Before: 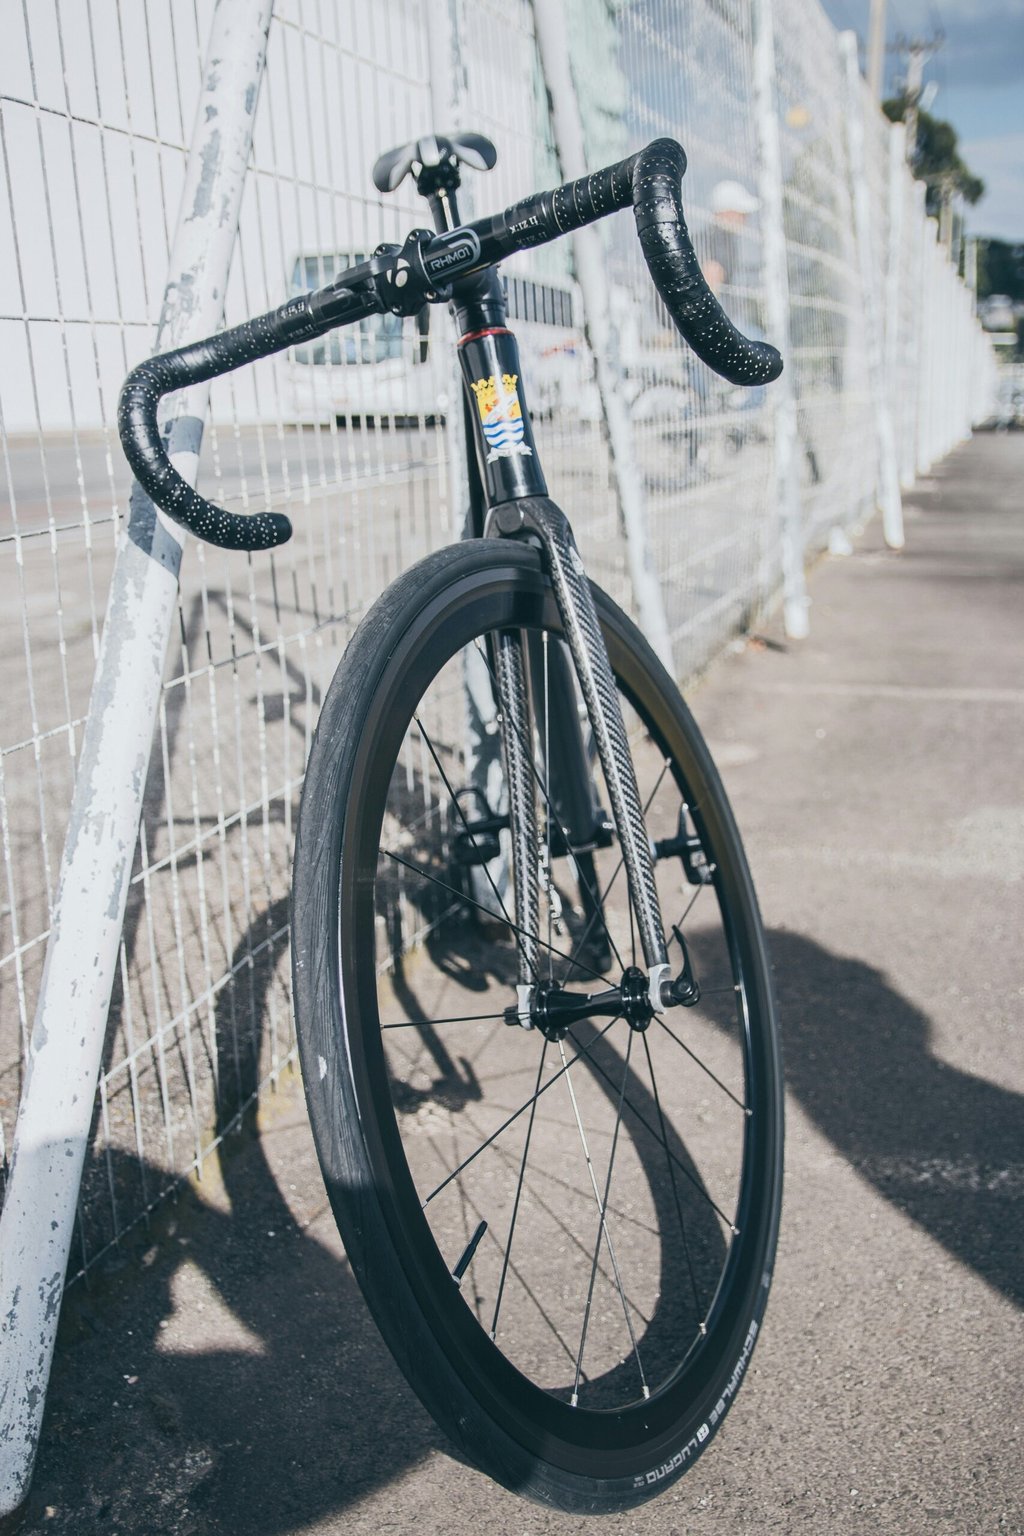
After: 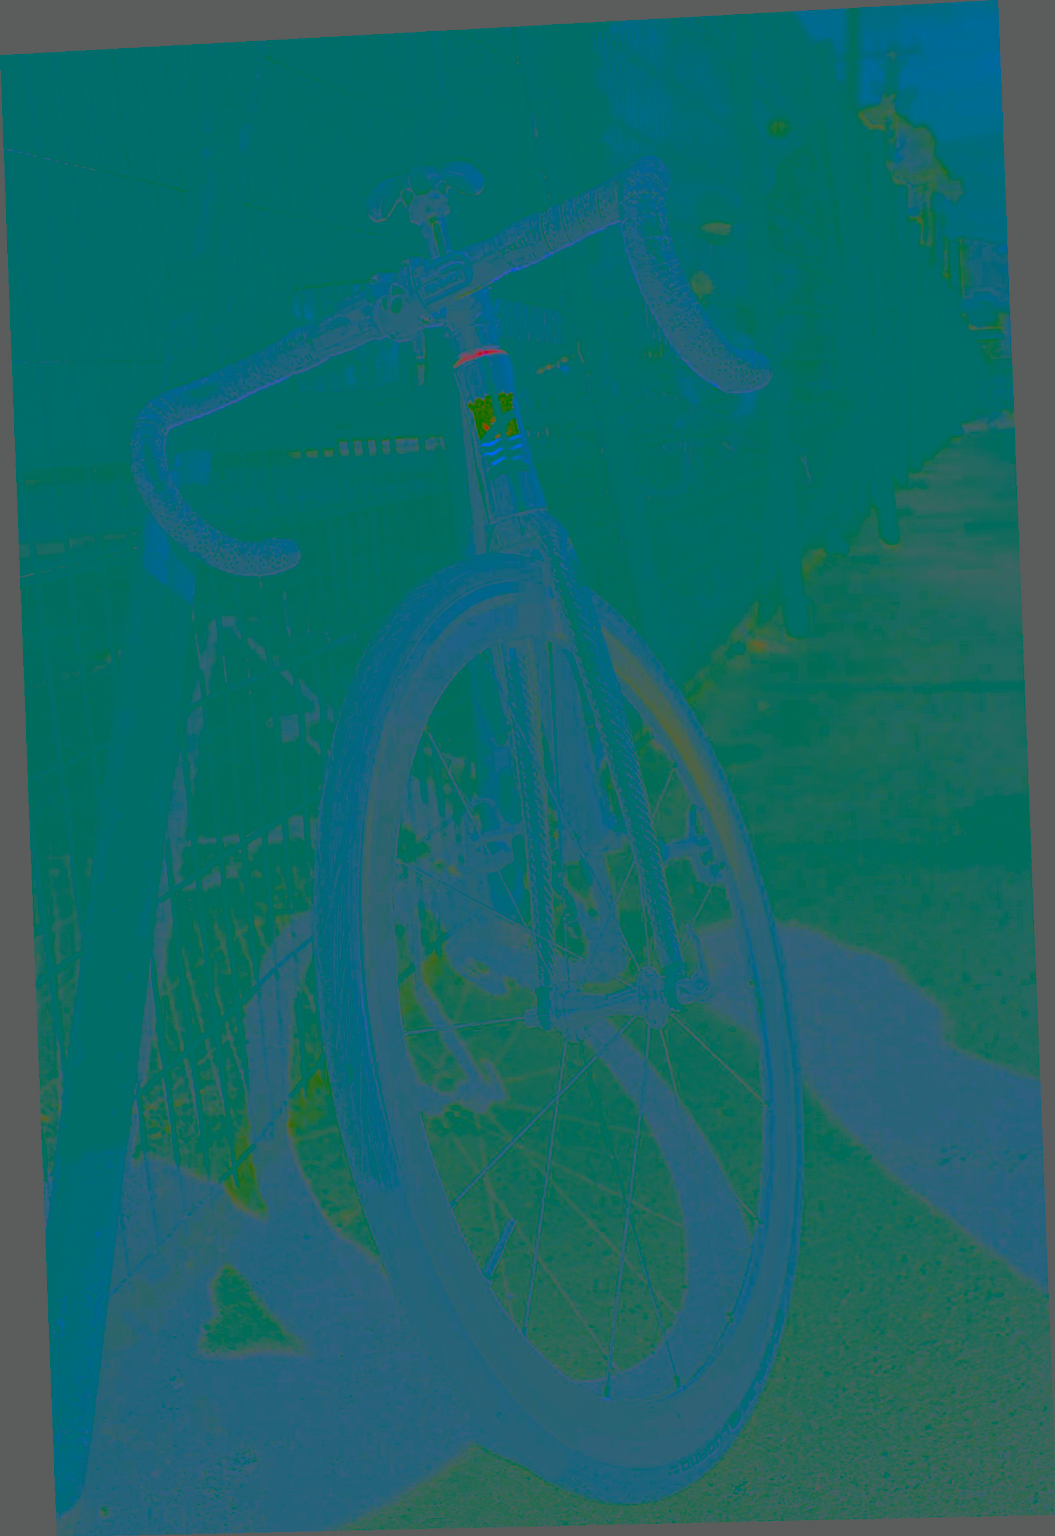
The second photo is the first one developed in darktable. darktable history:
filmic rgb: black relative exposure -7.65 EV, white relative exposure 4.56 EV, hardness 3.61, color science v6 (2022)
exposure: black level correction 0, exposure 0.5 EV, compensate exposure bias true, compensate highlight preservation false
velvia: on, module defaults
color balance: mode lift, gamma, gain (sRGB), lift [0.997, 0.979, 1.021, 1.011], gamma [1, 1.084, 0.916, 0.998], gain [1, 0.87, 1.13, 1.101], contrast 4.55%, contrast fulcrum 38.24%, output saturation 104.09%
contrast brightness saturation: contrast -0.99, brightness -0.17, saturation 0.75
rotate and perspective: rotation -2.22°, lens shift (horizontal) -0.022, automatic cropping off
